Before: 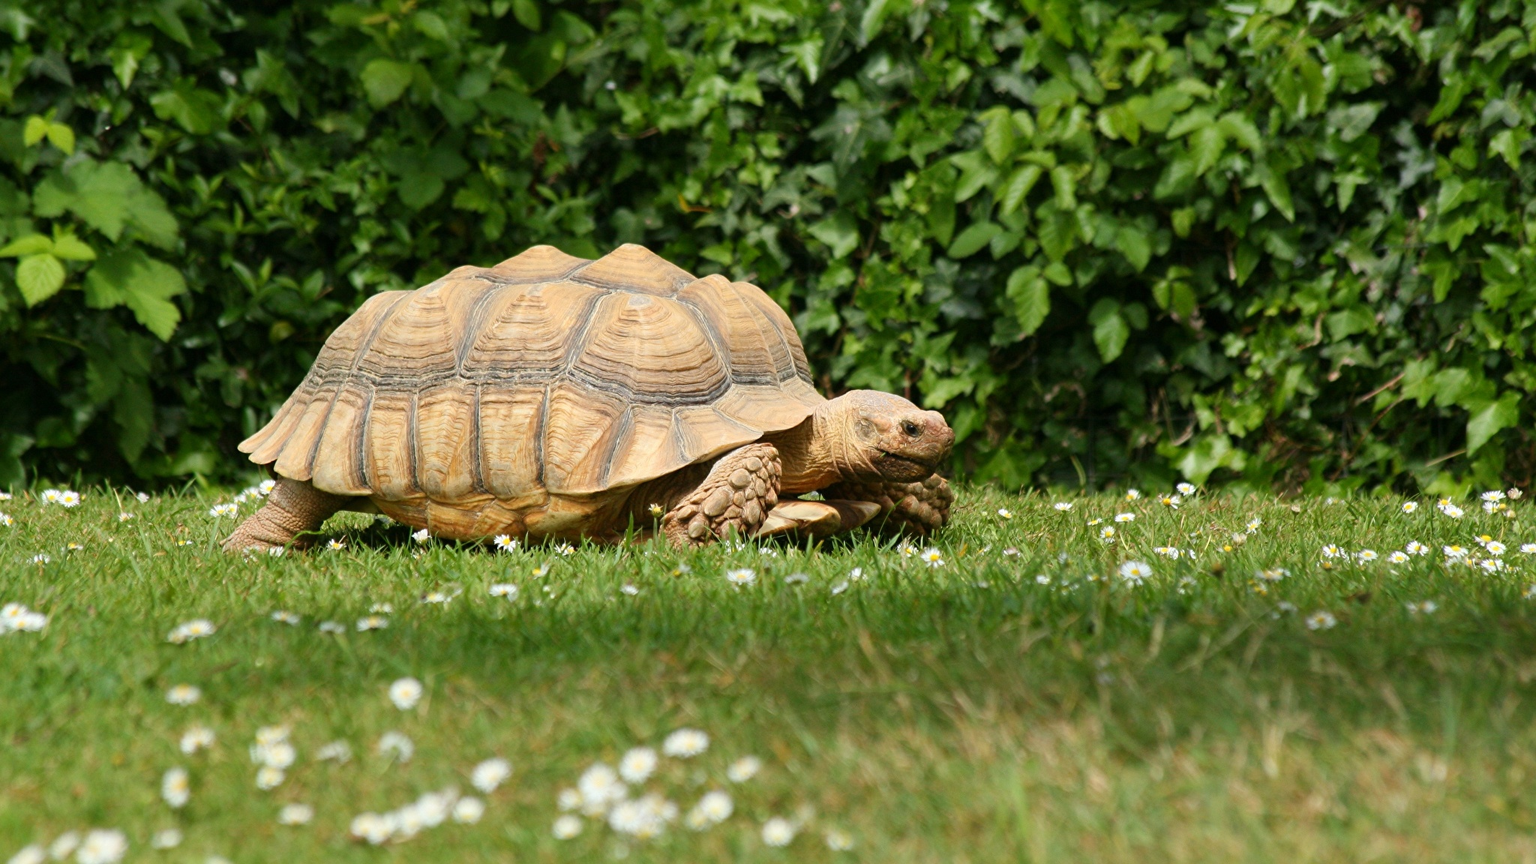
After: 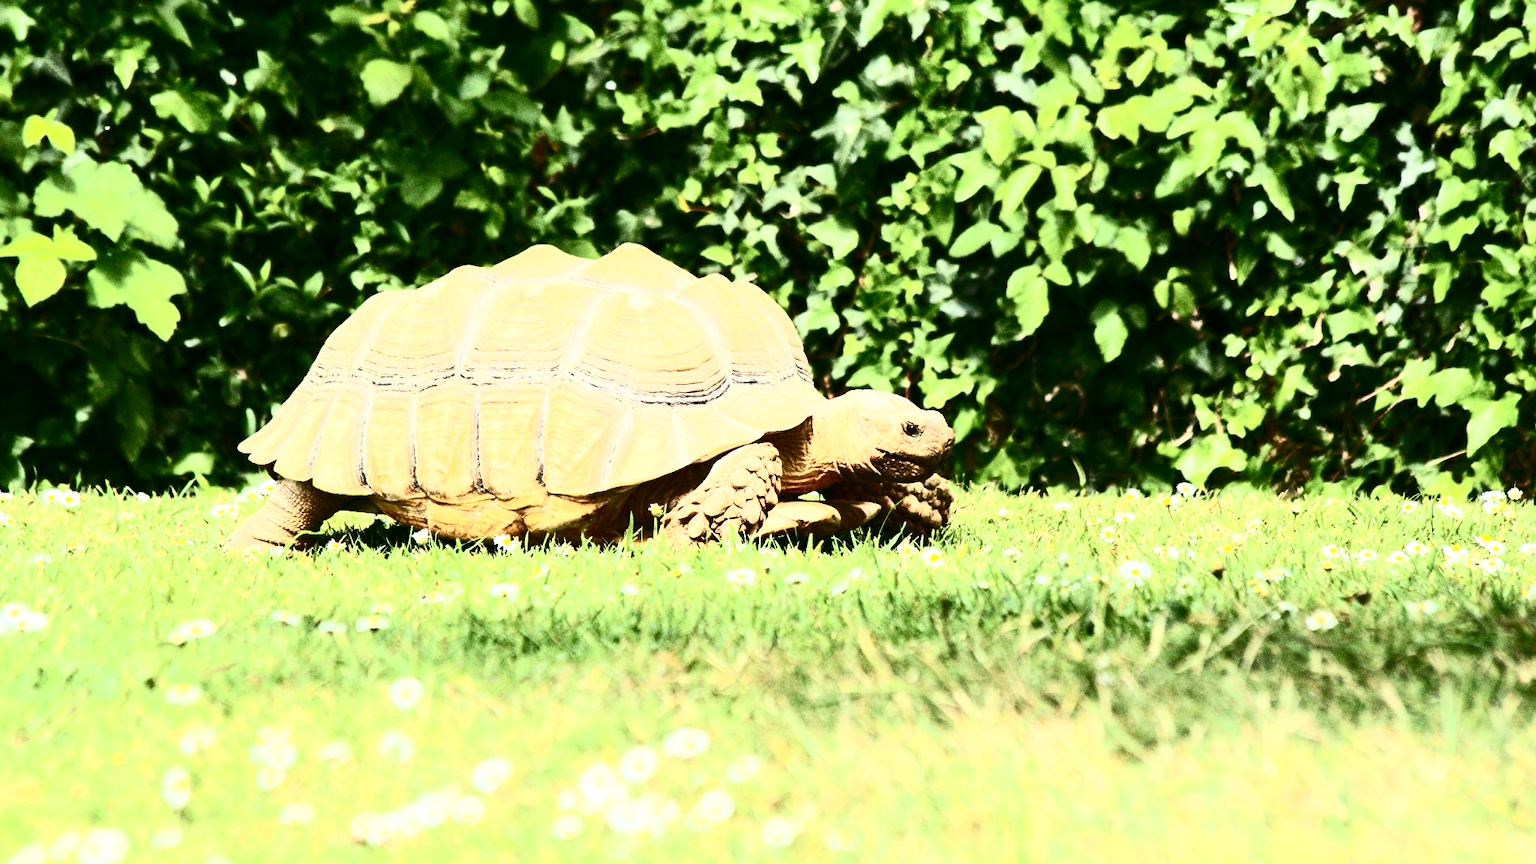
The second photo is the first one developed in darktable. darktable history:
contrast brightness saturation: contrast 0.93, brightness 0.2
exposure: black level correction 0, exposure 1.1 EV, compensate exposure bias true, compensate highlight preservation false
